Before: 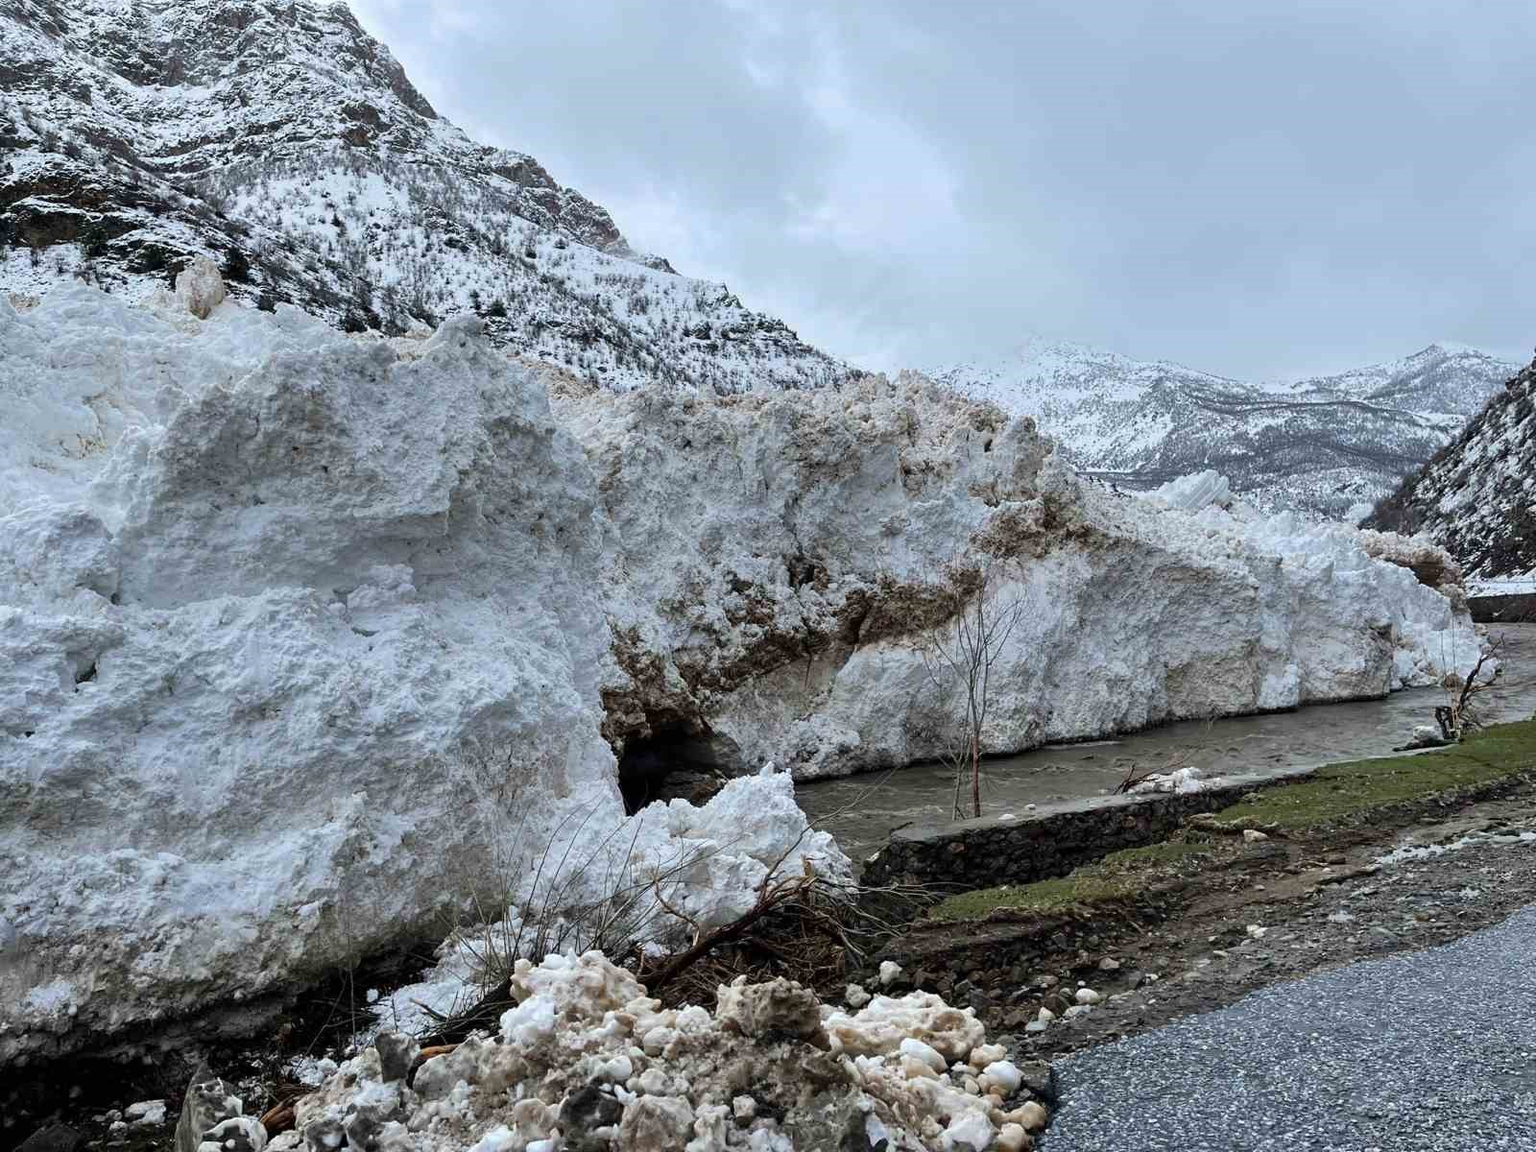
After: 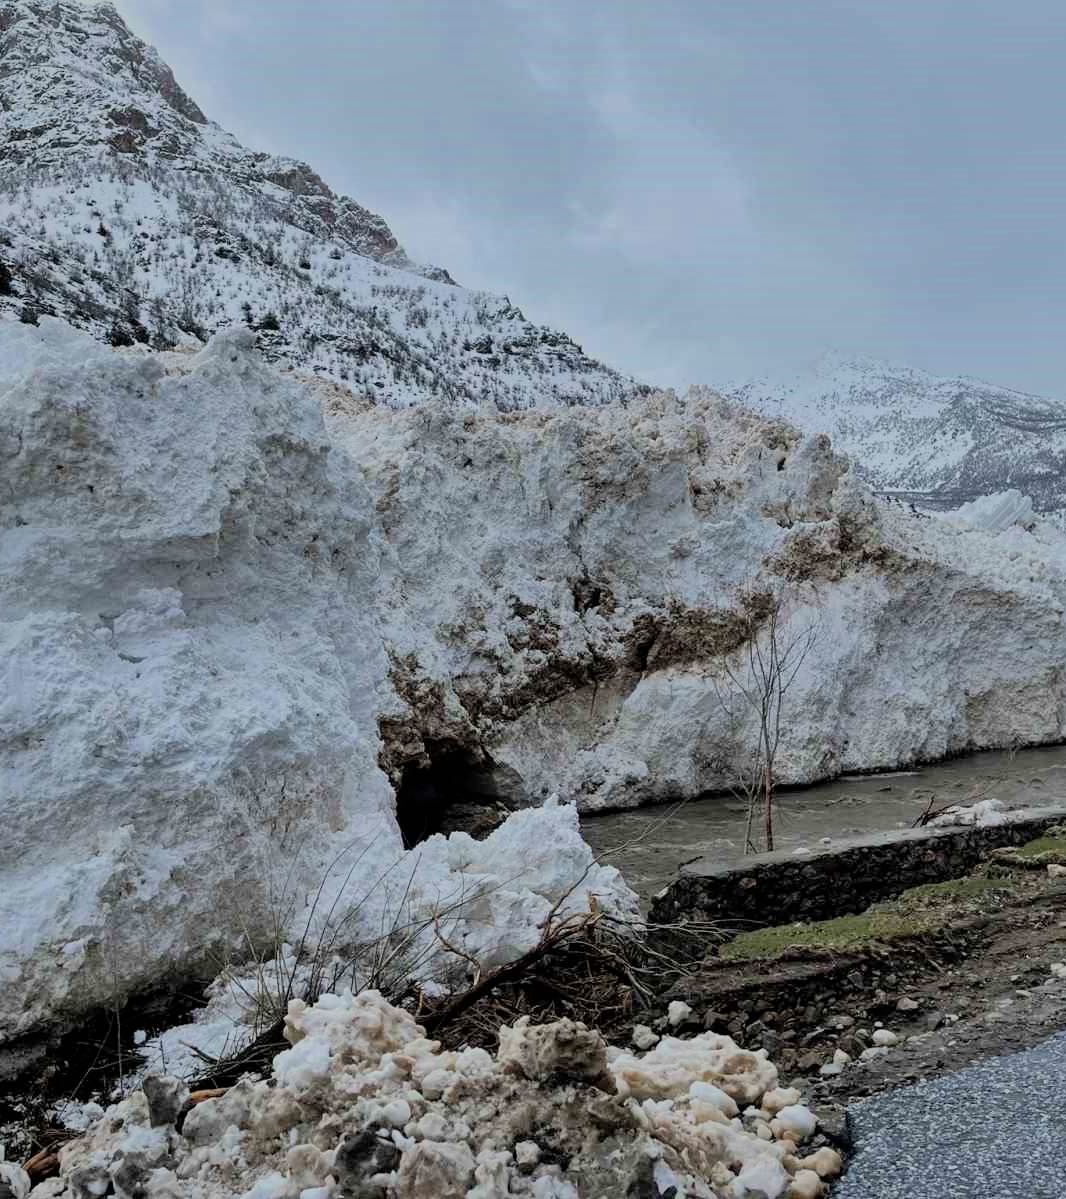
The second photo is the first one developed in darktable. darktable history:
crop and rotate: left 15.546%, right 17.787%
filmic rgb: black relative exposure -7.65 EV, white relative exposure 4.56 EV, hardness 3.61, color science v6 (2022)
shadows and highlights: on, module defaults
